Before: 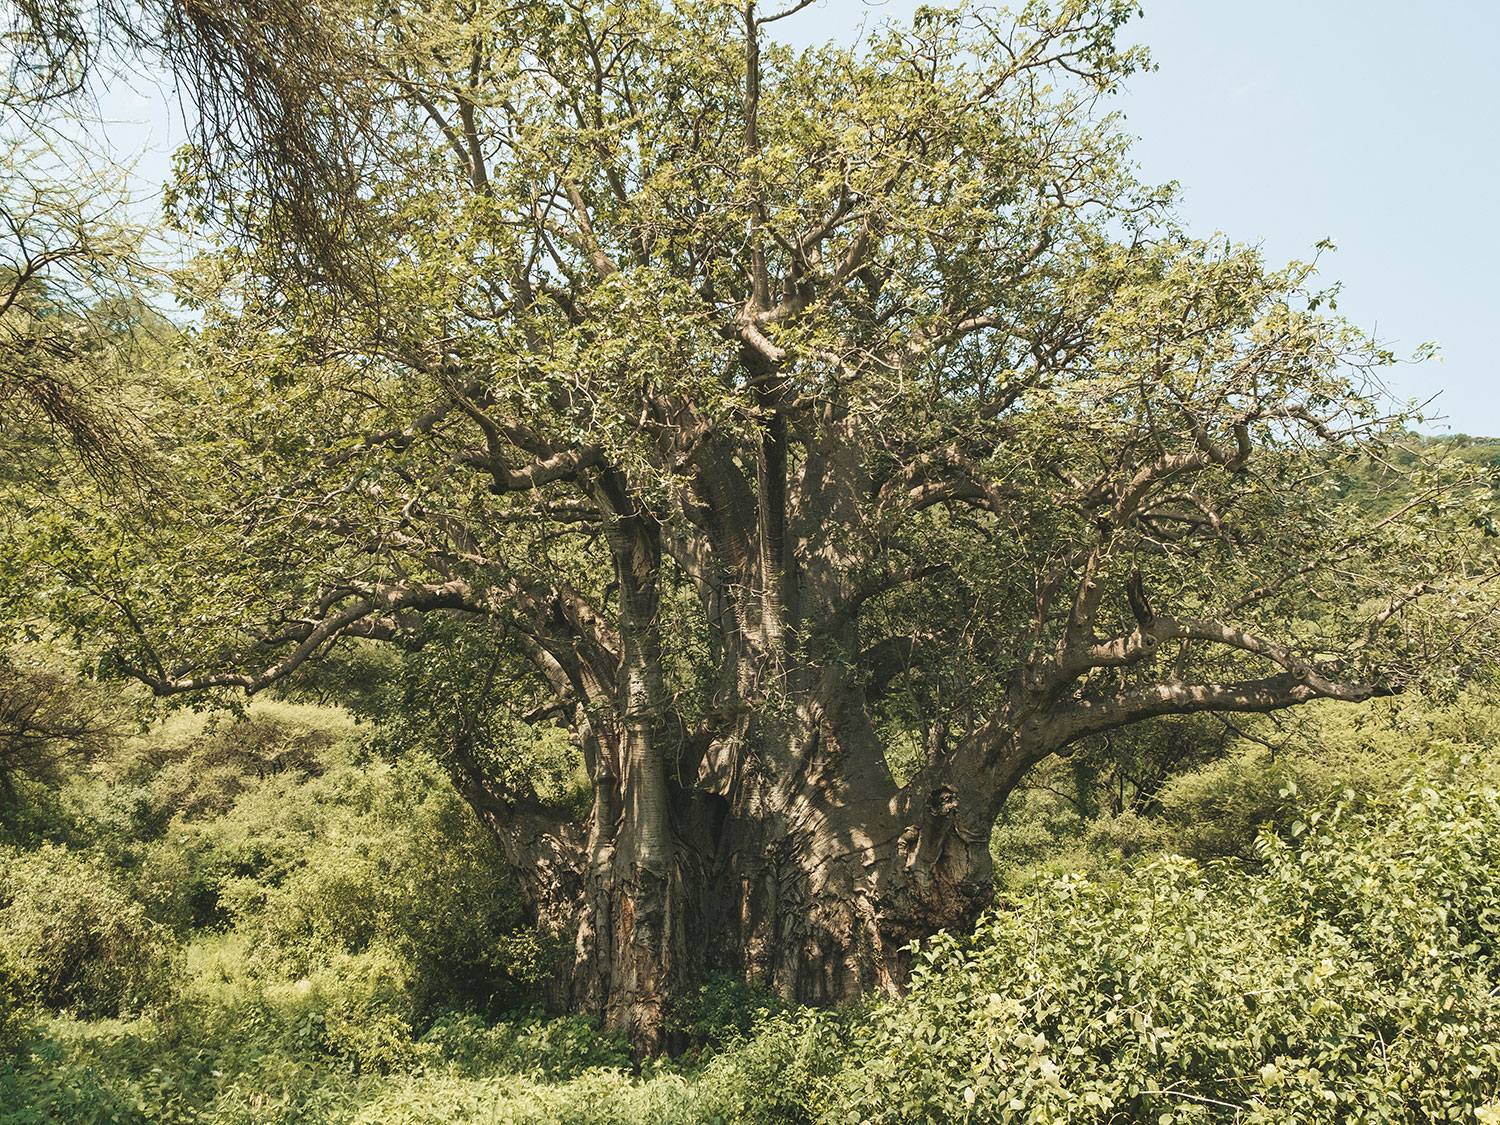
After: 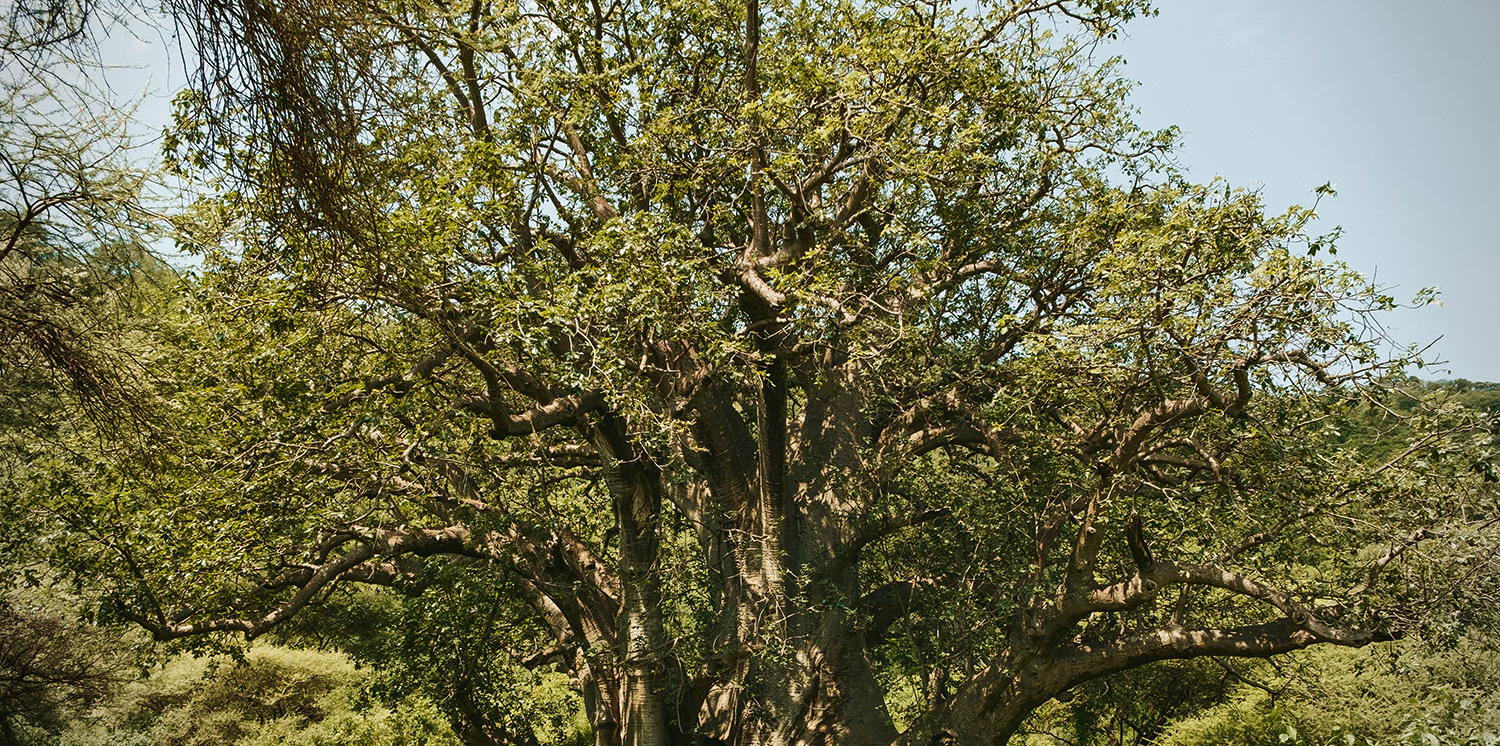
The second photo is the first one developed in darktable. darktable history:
crop and rotate: top 4.889%, bottom 28.75%
exposure: black level correction 0.002, compensate highlight preservation false
vignetting: on, module defaults
shadows and highlights: shadows 52.31, highlights -28.43, soften with gaussian
contrast brightness saturation: brightness -0.253, saturation 0.199
